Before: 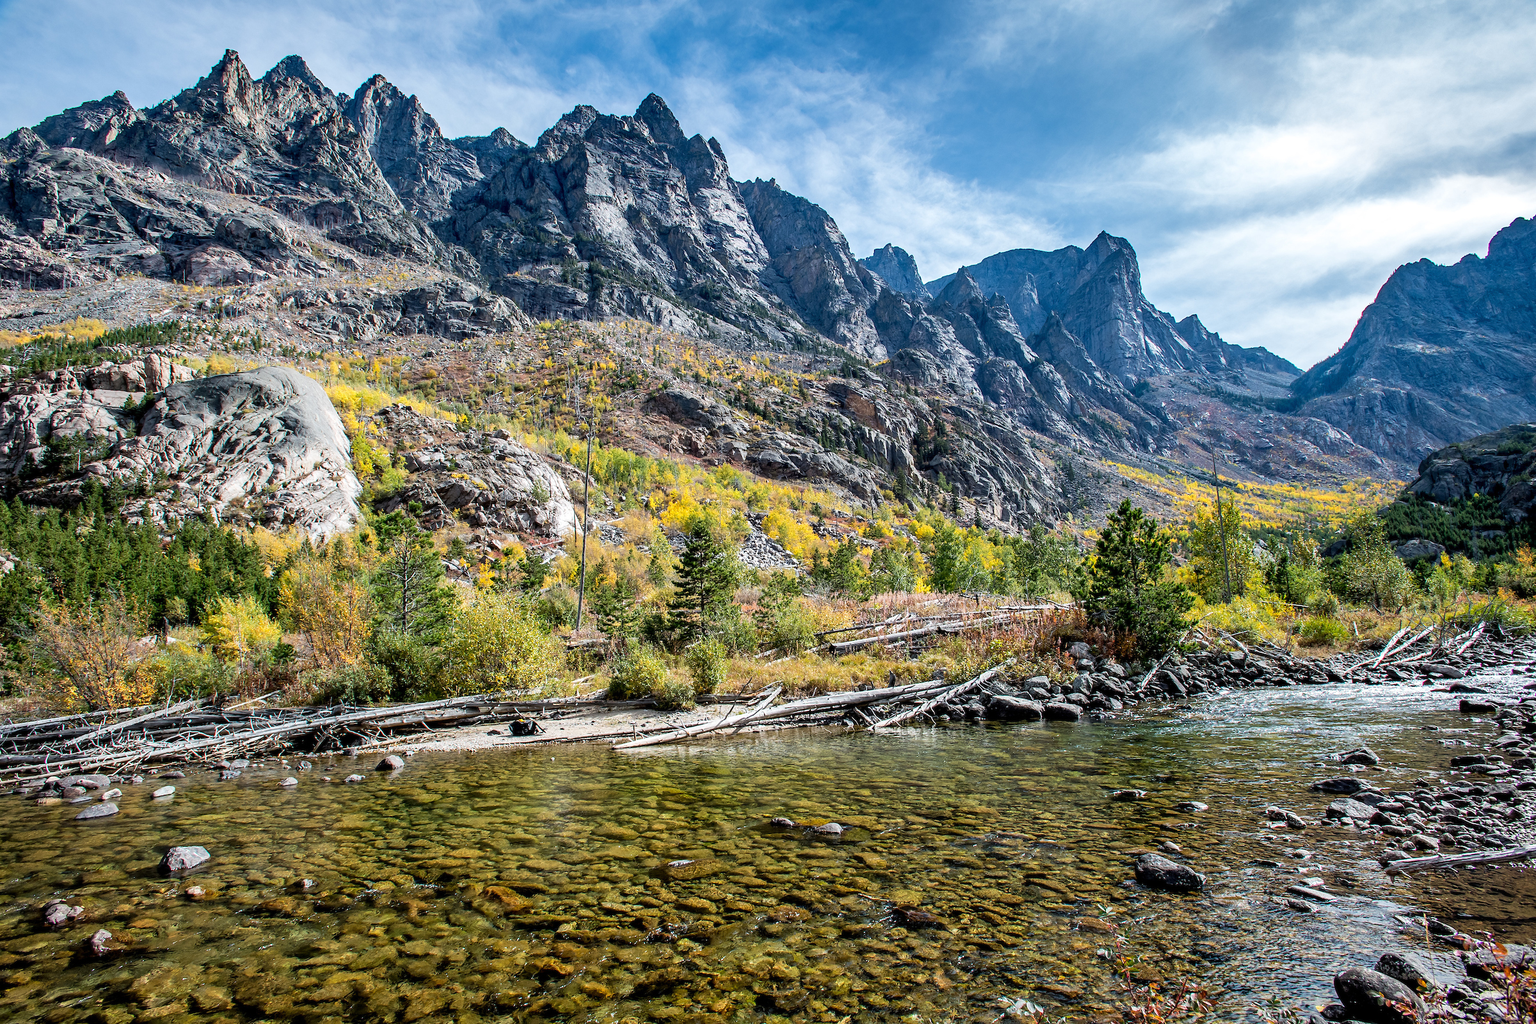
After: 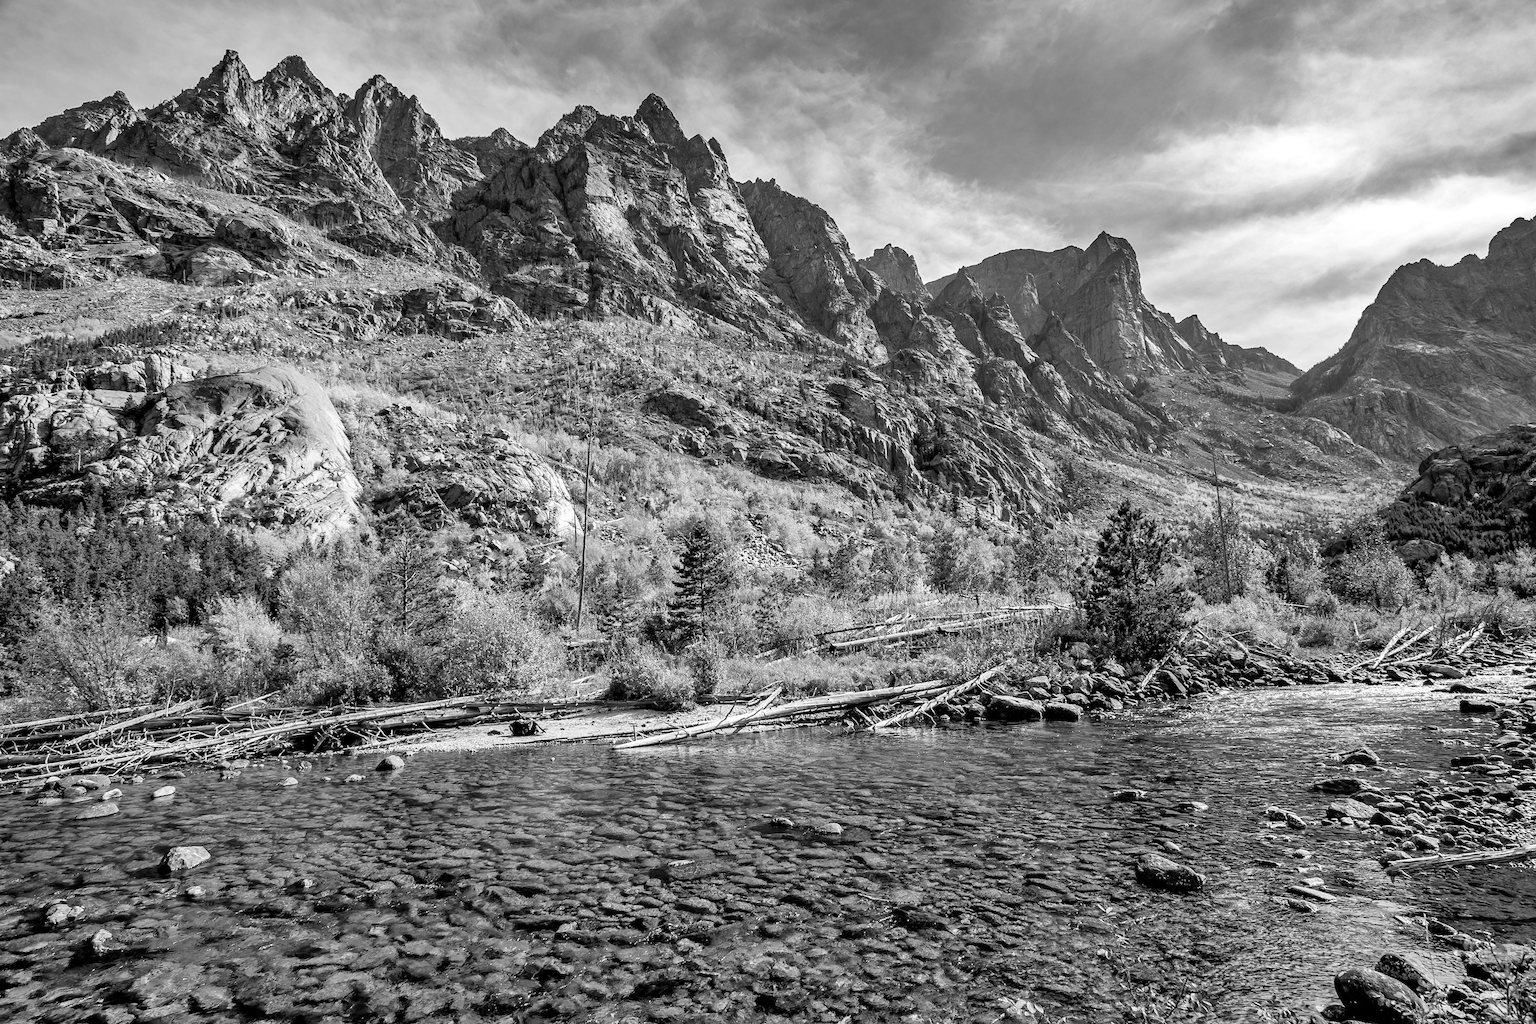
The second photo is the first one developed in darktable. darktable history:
shadows and highlights: shadows 60, soften with gaussian
monochrome: on, module defaults
white balance: emerald 1
